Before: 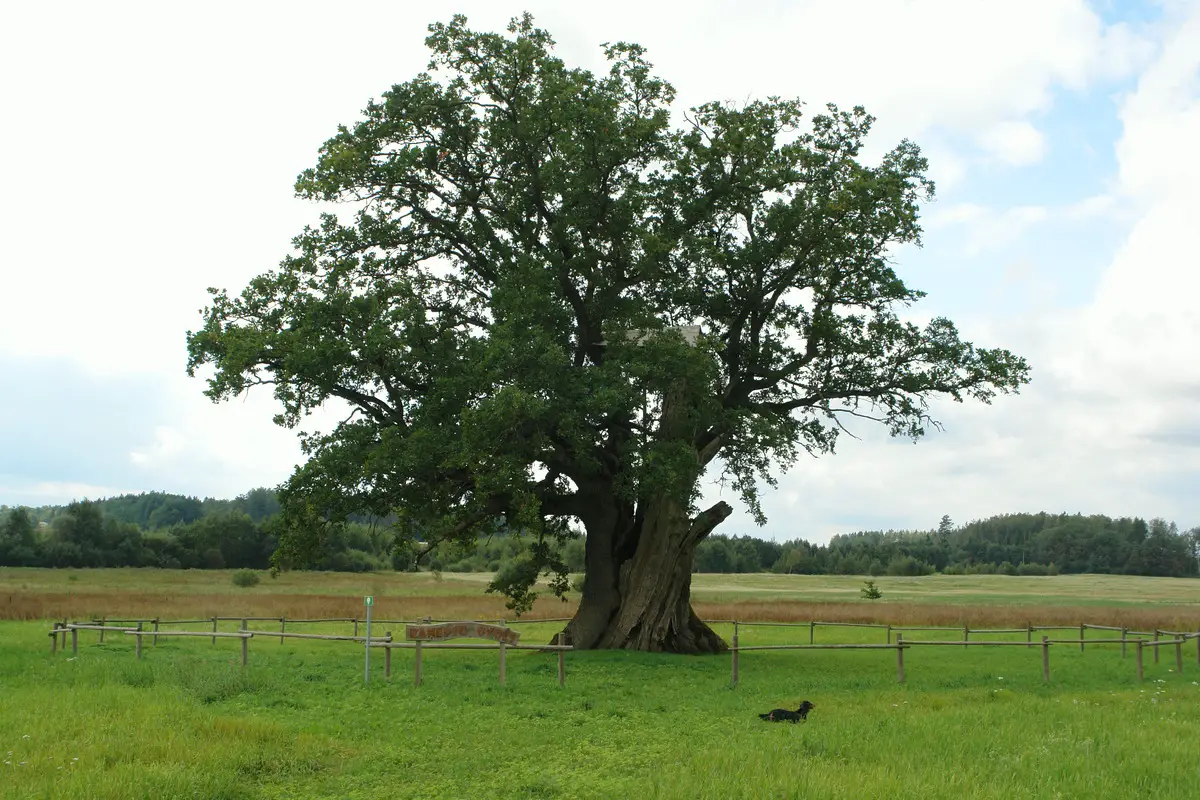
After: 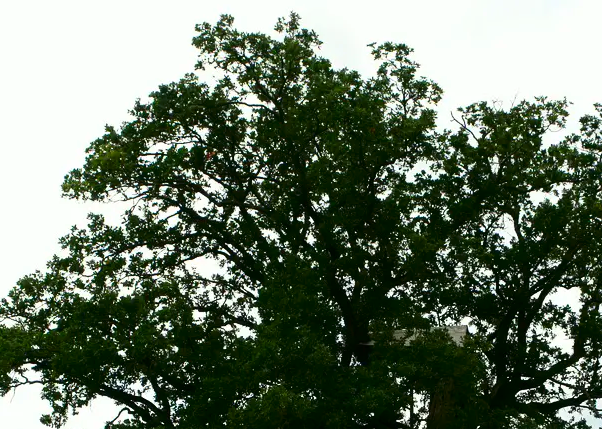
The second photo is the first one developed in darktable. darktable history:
contrast brightness saturation: contrast 0.22, brightness -0.182, saturation 0.234
crop: left 19.442%, right 30.383%, bottom 46.366%
